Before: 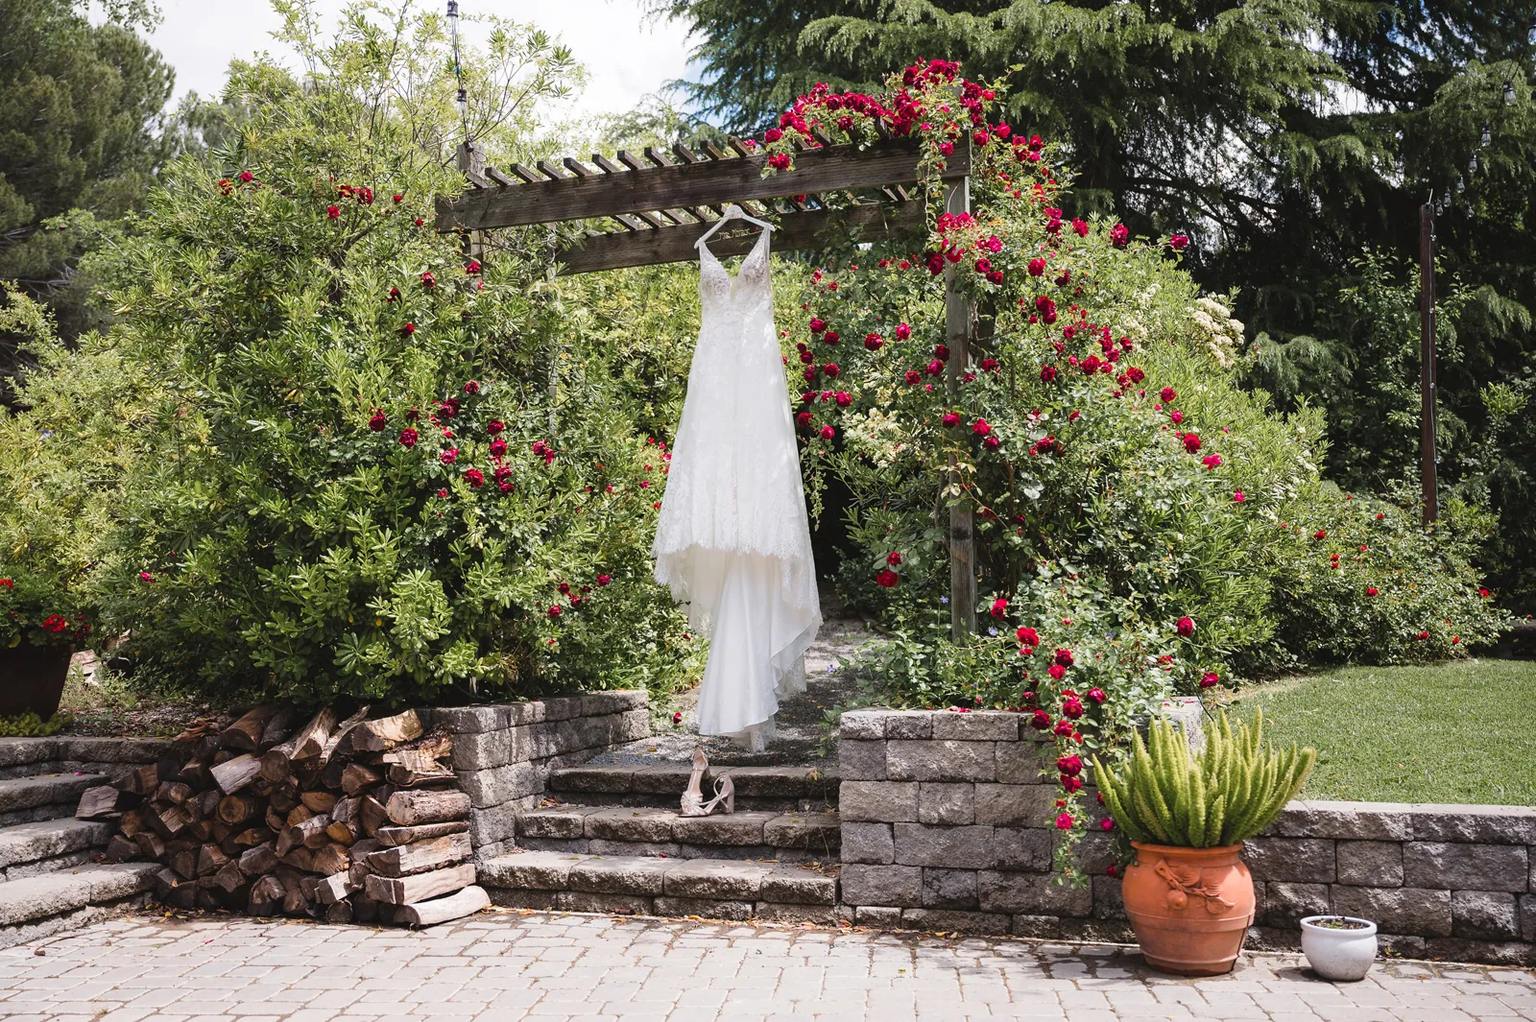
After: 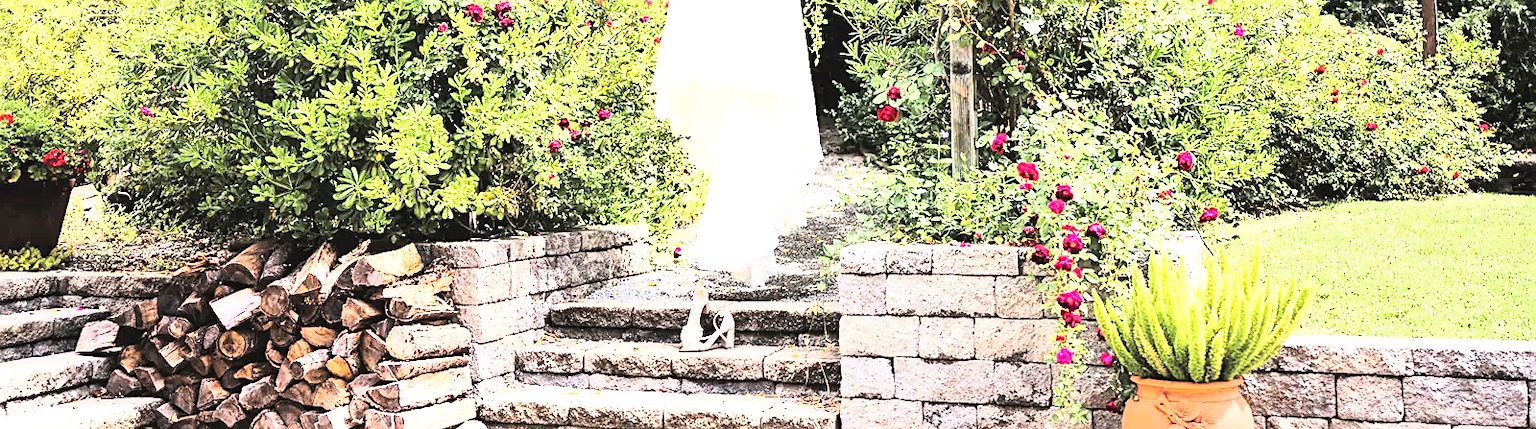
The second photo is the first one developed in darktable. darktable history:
exposure: black level correction 0, exposure 1.7 EV, compensate exposure bias true, compensate highlight preservation false
sharpen: on, module defaults
crop: top 45.551%, bottom 12.262%
rgb curve: curves: ch0 [(0, 0) (0.21, 0.15) (0.24, 0.21) (0.5, 0.75) (0.75, 0.96) (0.89, 0.99) (1, 1)]; ch1 [(0, 0.02) (0.21, 0.13) (0.25, 0.2) (0.5, 0.67) (0.75, 0.9) (0.89, 0.97) (1, 1)]; ch2 [(0, 0.02) (0.21, 0.13) (0.25, 0.2) (0.5, 0.67) (0.75, 0.9) (0.89, 0.97) (1, 1)], compensate middle gray true
